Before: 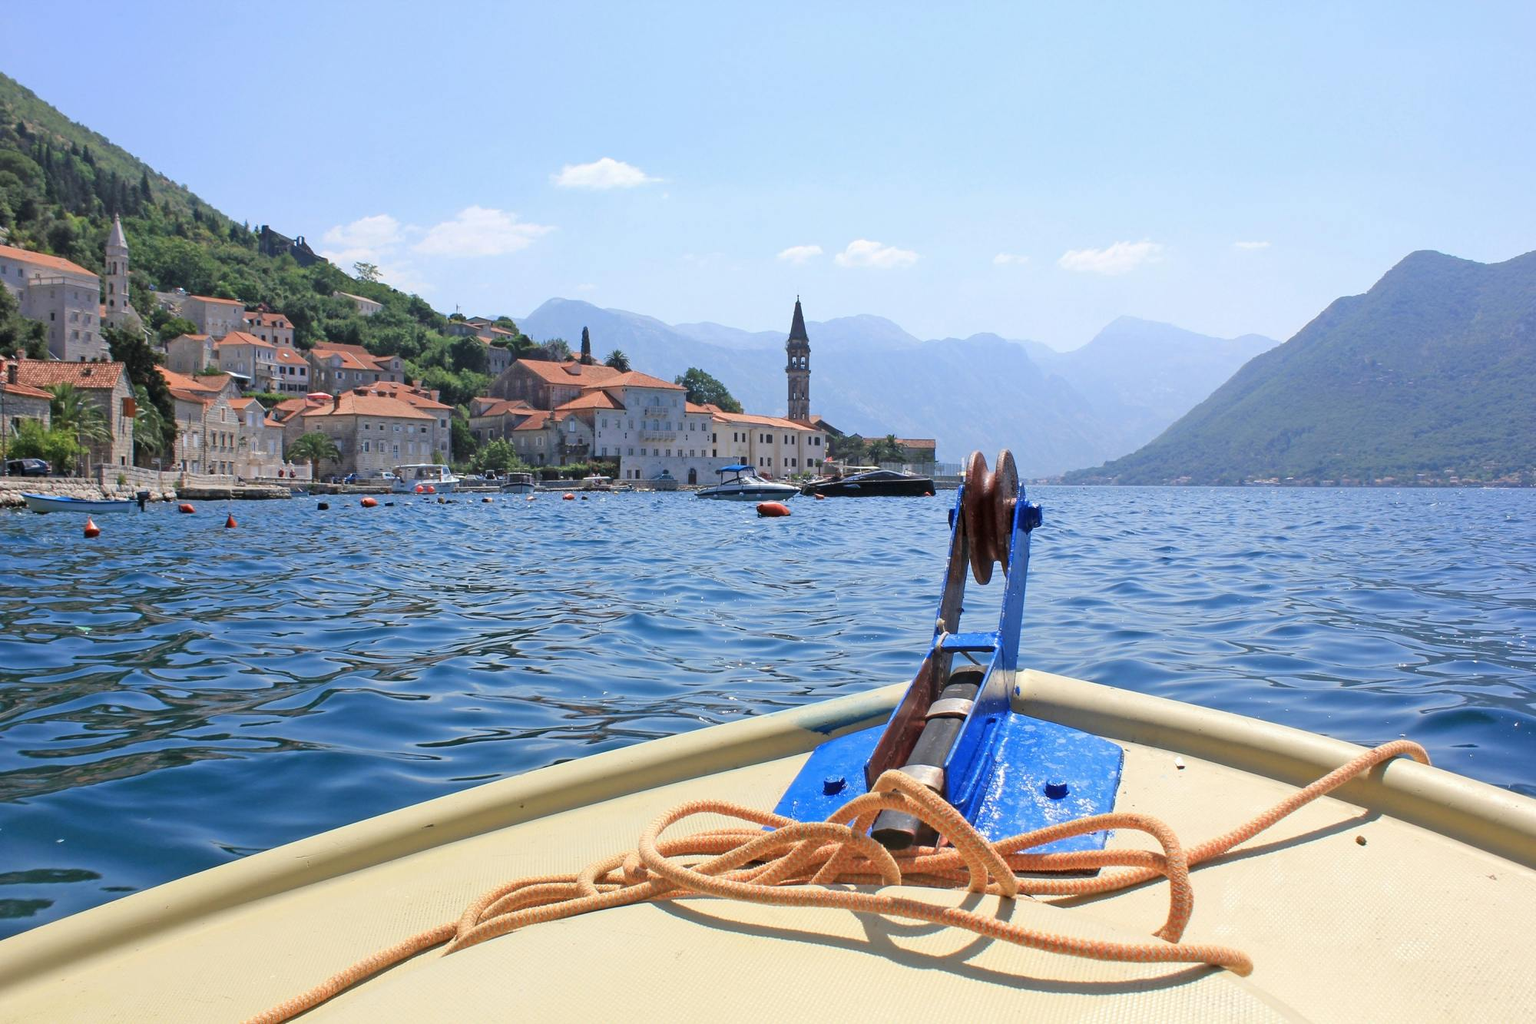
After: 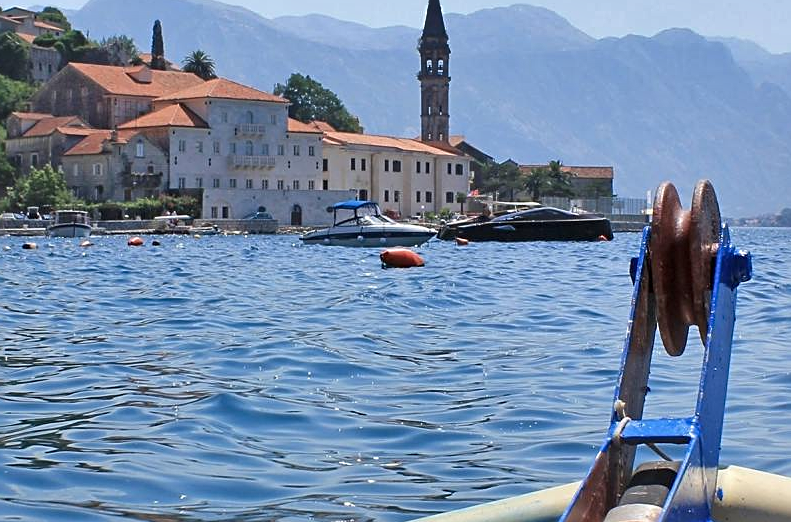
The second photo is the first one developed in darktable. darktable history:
sharpen: on, module defaults
crop: left 30.29%, top 30.405%, right 30.155%, bottom 30.027%
shadows and highlights: radius 100.75, shadows 50.49, highlights -65.88, soften with gaussian
